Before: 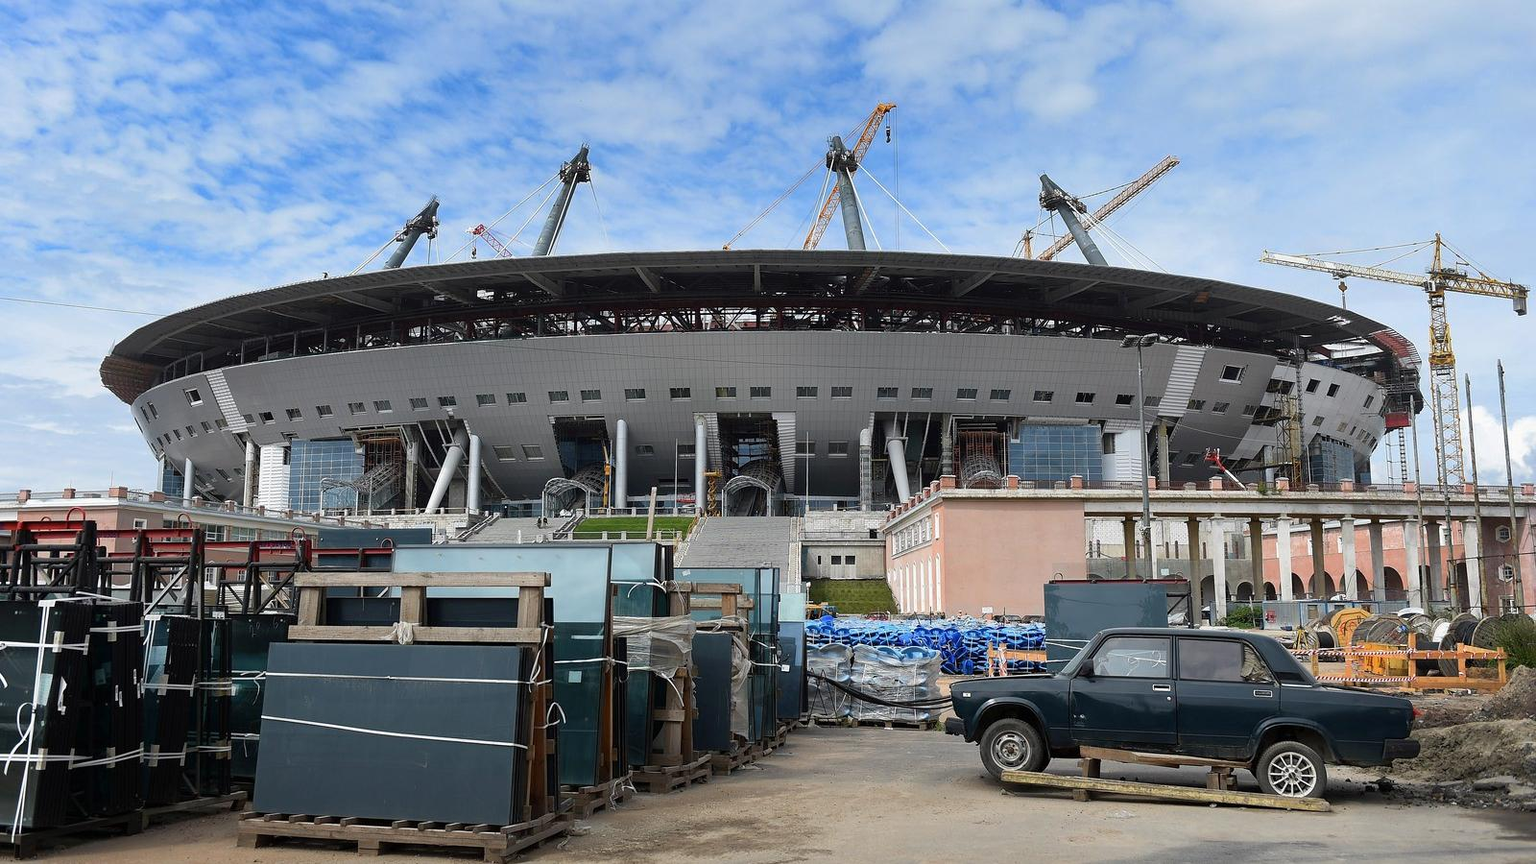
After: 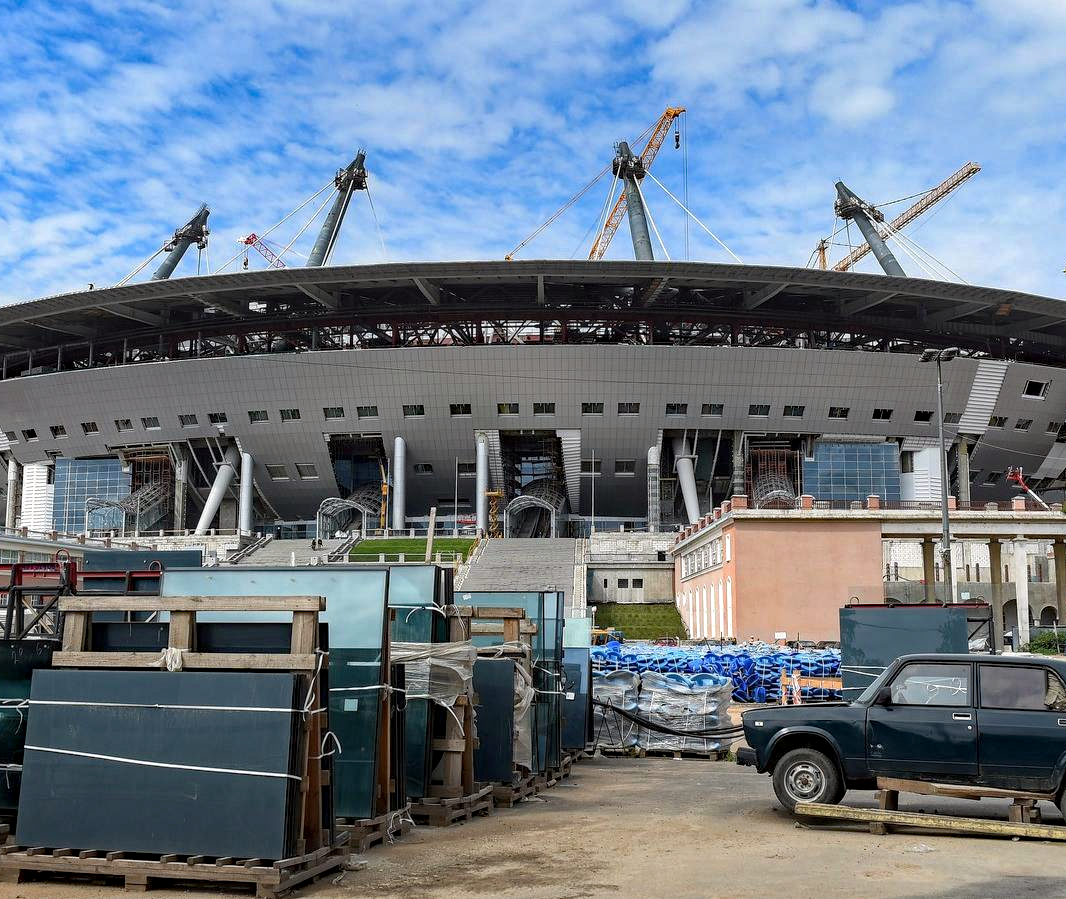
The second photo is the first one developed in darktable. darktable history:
haze removal: strength 0.29, distance 0.25, compatibility mode true, adaptive false
crop and rotate: left 15.546%, right 17.787%
exposure: exposure 0.197 EV, compensate highlight preservation false
local contrast: on, module defaults
